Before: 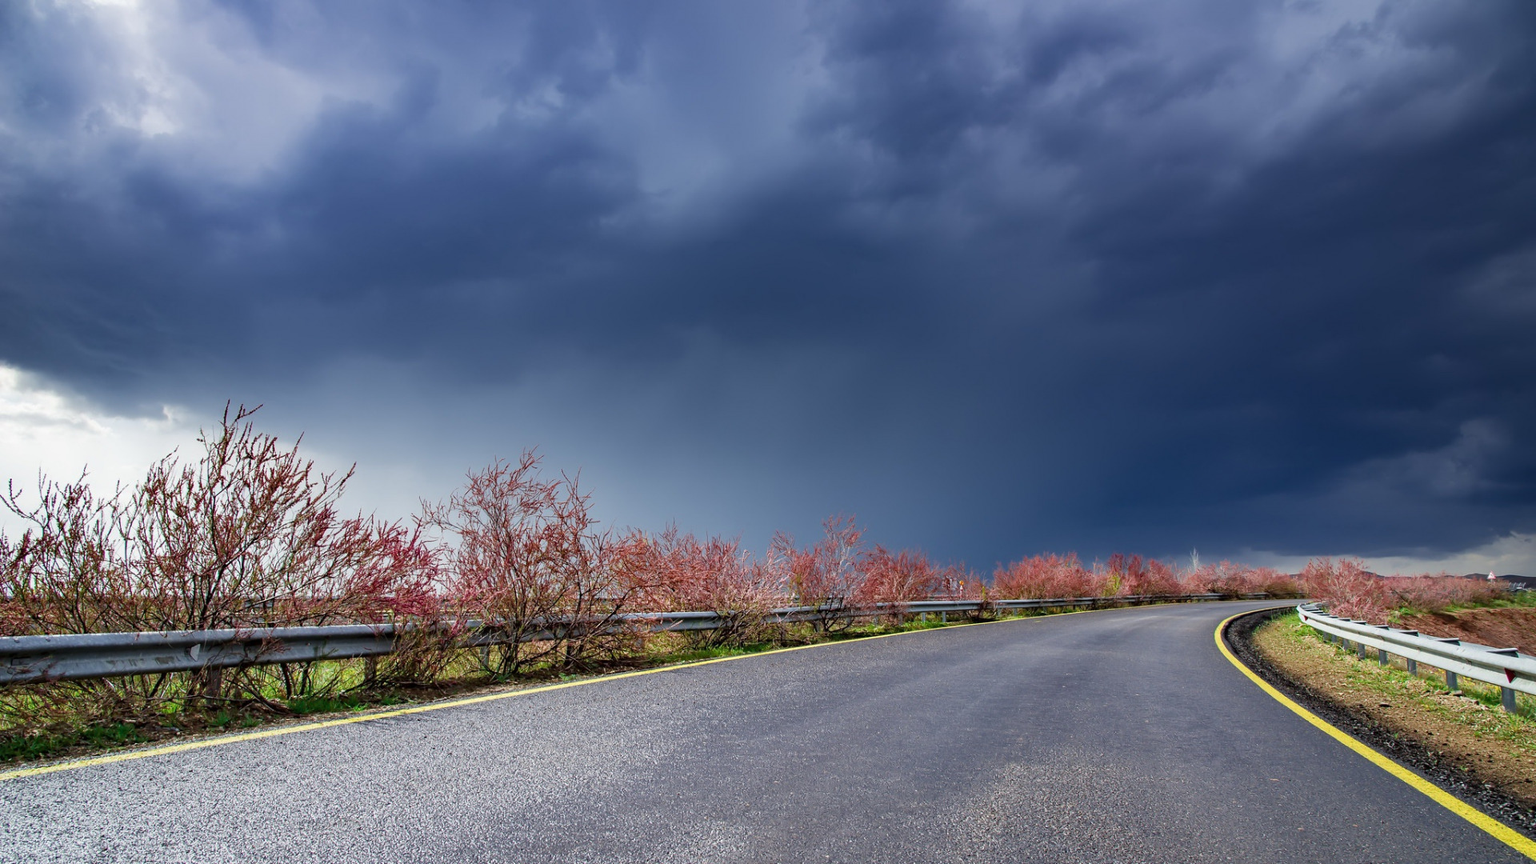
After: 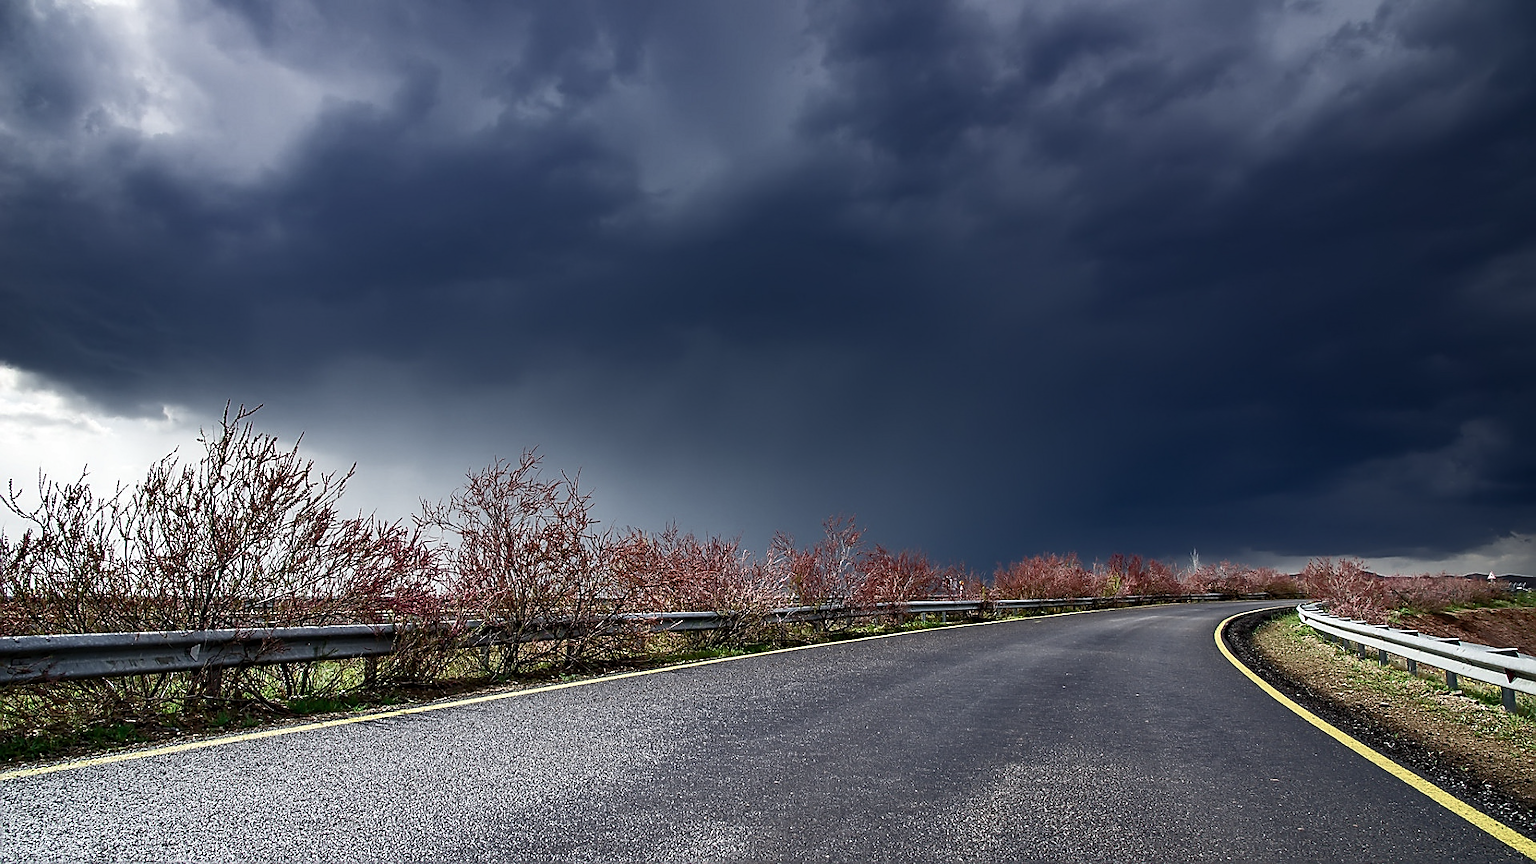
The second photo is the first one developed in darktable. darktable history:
color balance rgb: perceptual saturation grading › highlights -31.88%, perceptual saturation grading › mid-tones 5.8%, perceptual saturation grading › shadows 18.12%, perceptual brilliance grading › highlights 3.62%, perceptual brilliance grading › mid-tones -18.12%, perceptual brilliance grading › shadows -41.3%
contrast brightness saturation: saturation -0.1
color balance: output saturation 110%
sharpen: radius 1.4, amount 1.25, threshold 0.7
